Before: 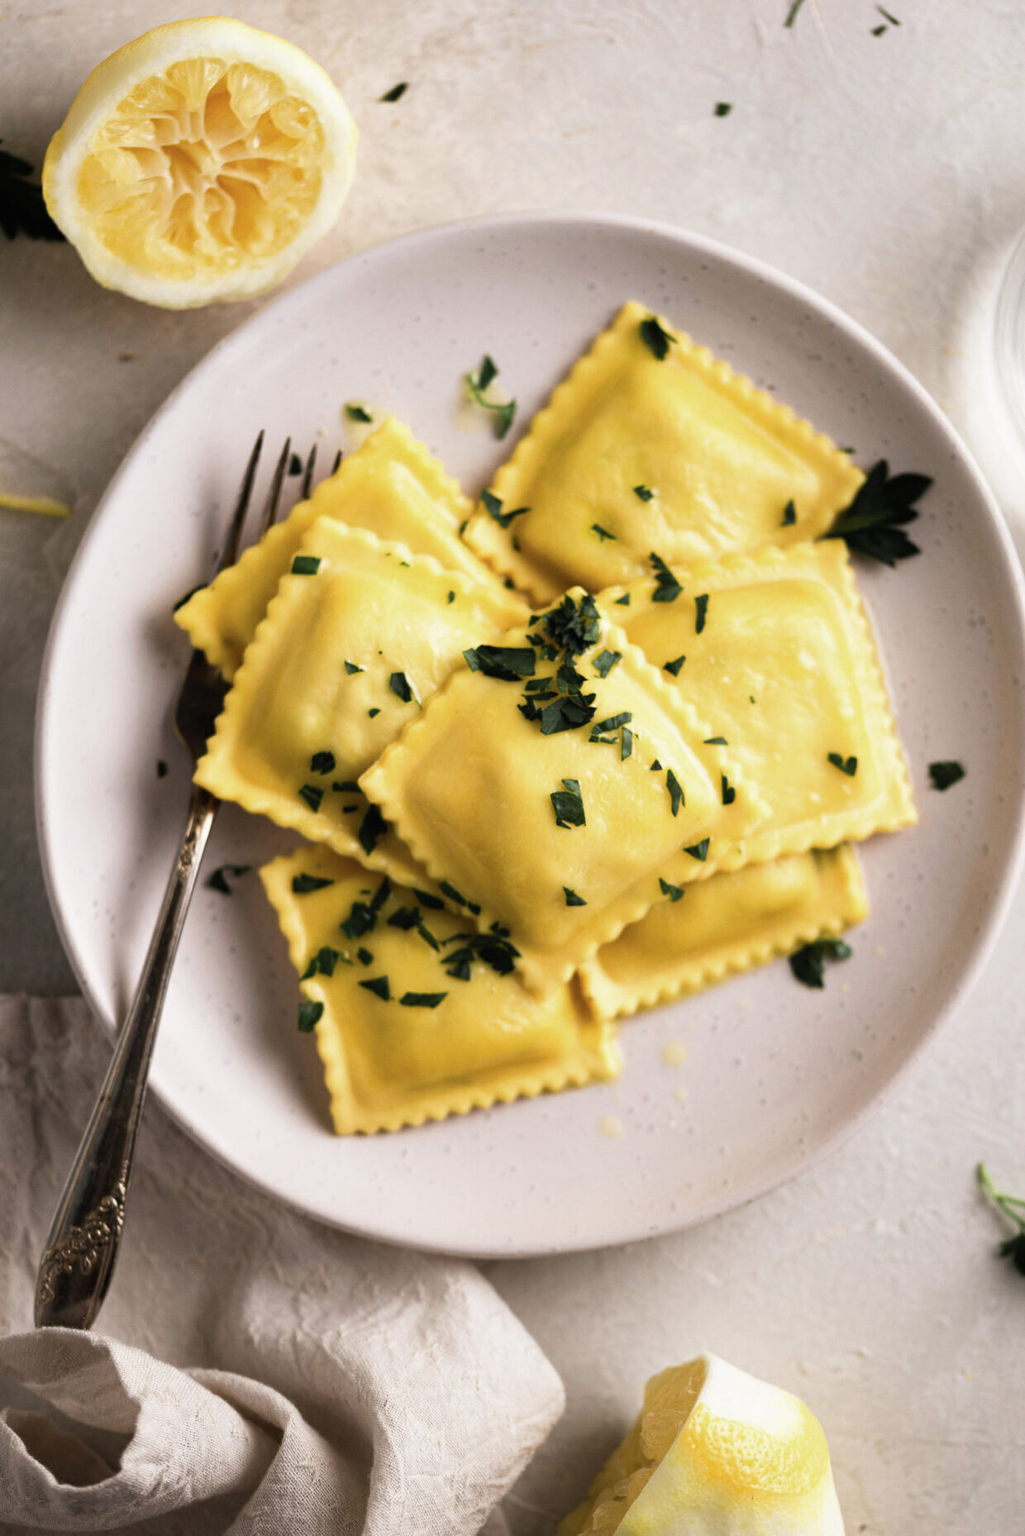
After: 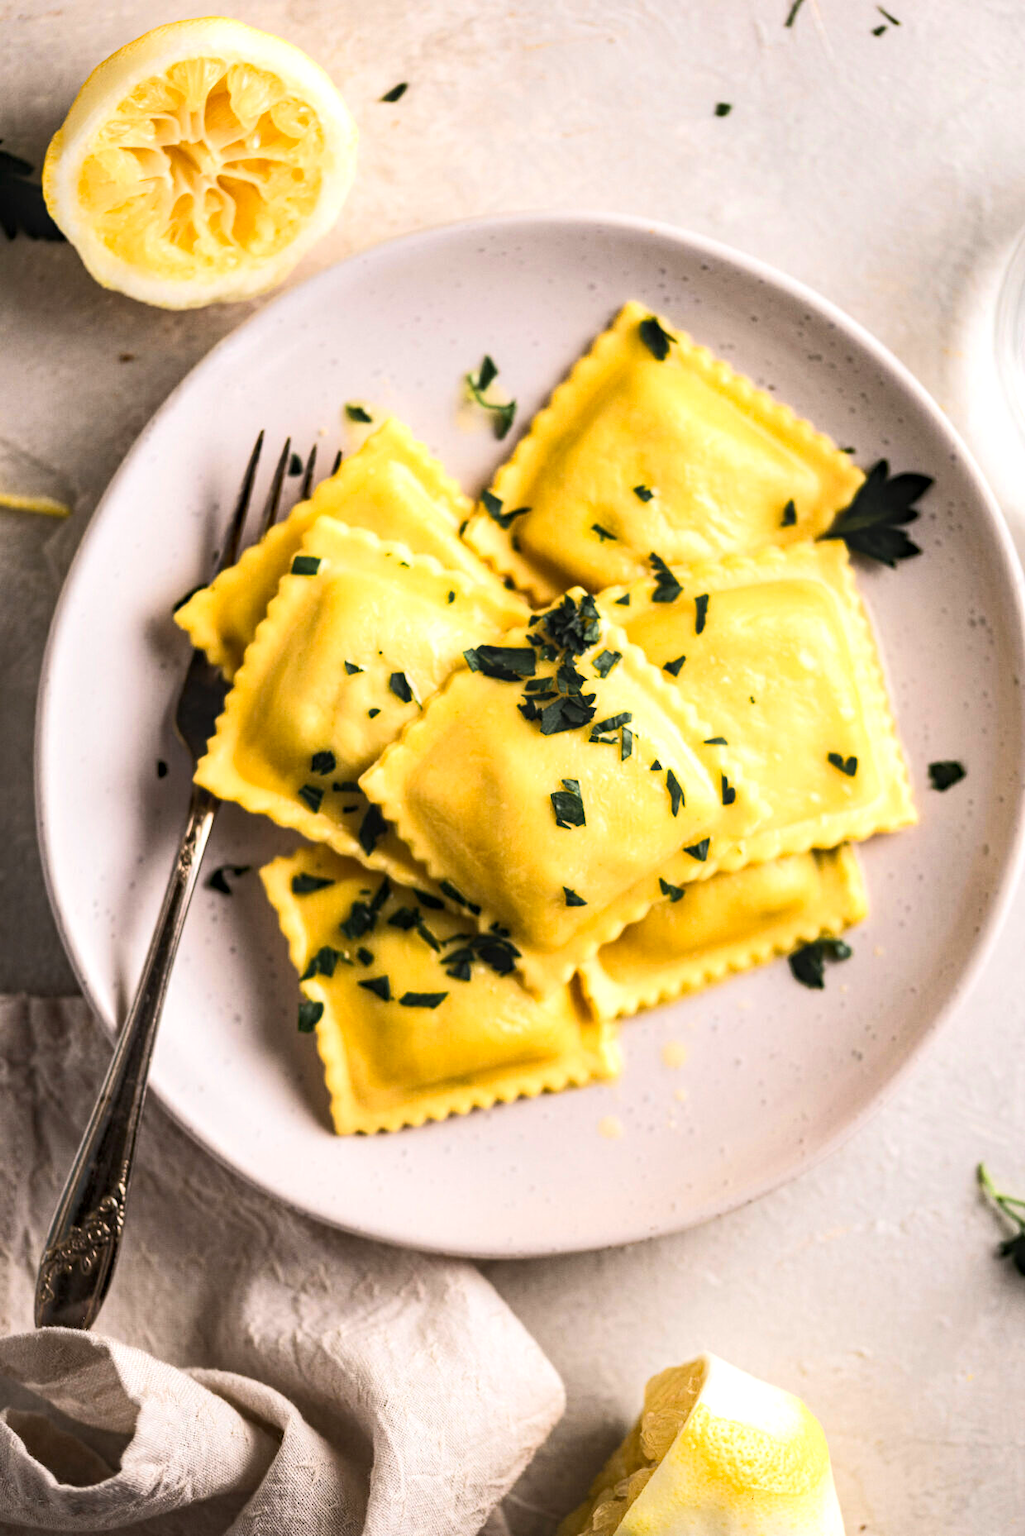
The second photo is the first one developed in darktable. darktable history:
haze removal: compatibility mode true, adaptive false
local contrast: on, module defaults
tone equalizer: -8 EV 0.006 EV, -7 EV -0.016 EV, -6 EV 0.031 EV, -5 EV 0.031 EV, -4 EV 0.255 EV, -3 EV 0.622 EV, -2 EV 0.57 EV, -1 EV 0.2 EV, +0 EV 0.035 EV, edges refinement/feathering 500, mask exposure compensation -1.57 EV, preserve details no
